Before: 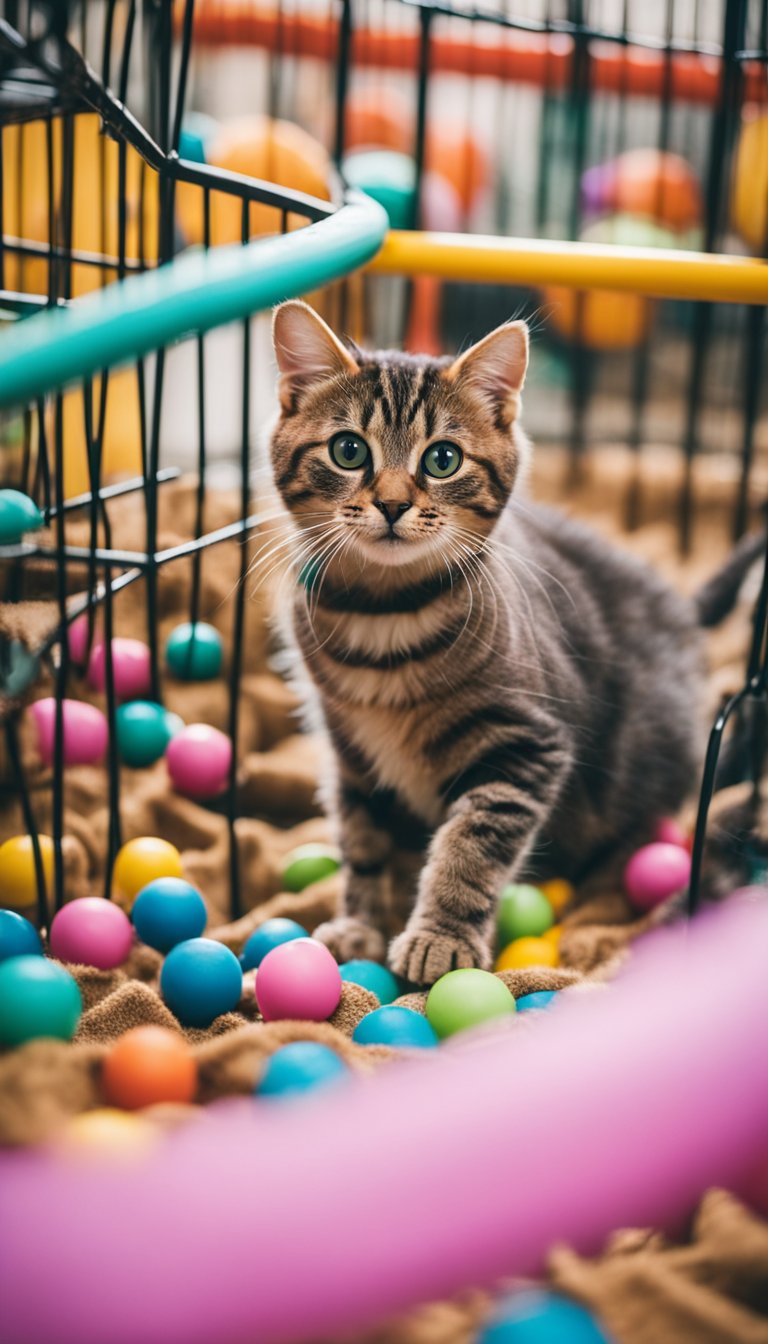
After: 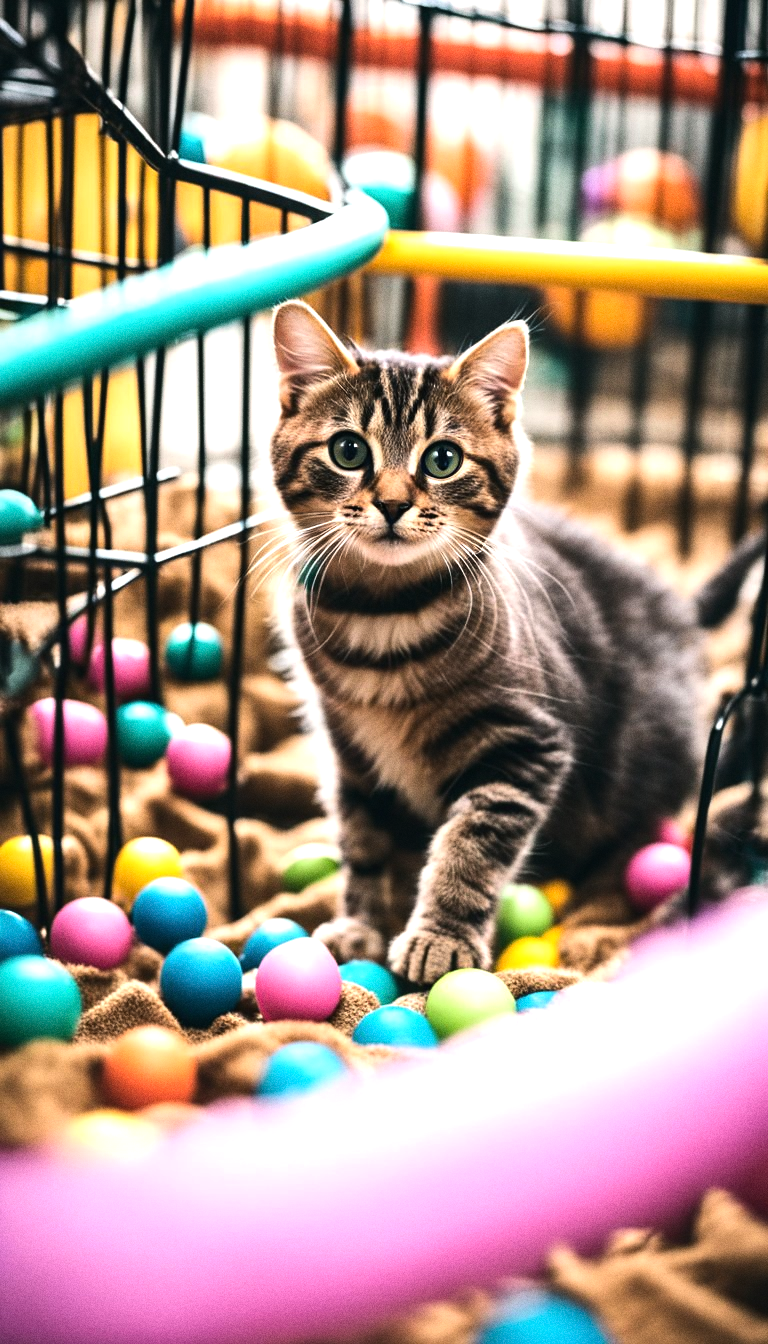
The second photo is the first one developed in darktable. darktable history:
grain: on, module defaults
tone equalizer: -8 EV -1.08 EV, -7 EV -1.01 EV, -6 EV -0.867 EV, -5 EV -0.578 EV, -3 EV 0.578 EV, -2 EV 0.867 EV, -1 EV 1.01 EV, +0 EV 1.08 EV, edges refinement/feathering 500, mask exposure compensation -1.57 EV, preserve details no
